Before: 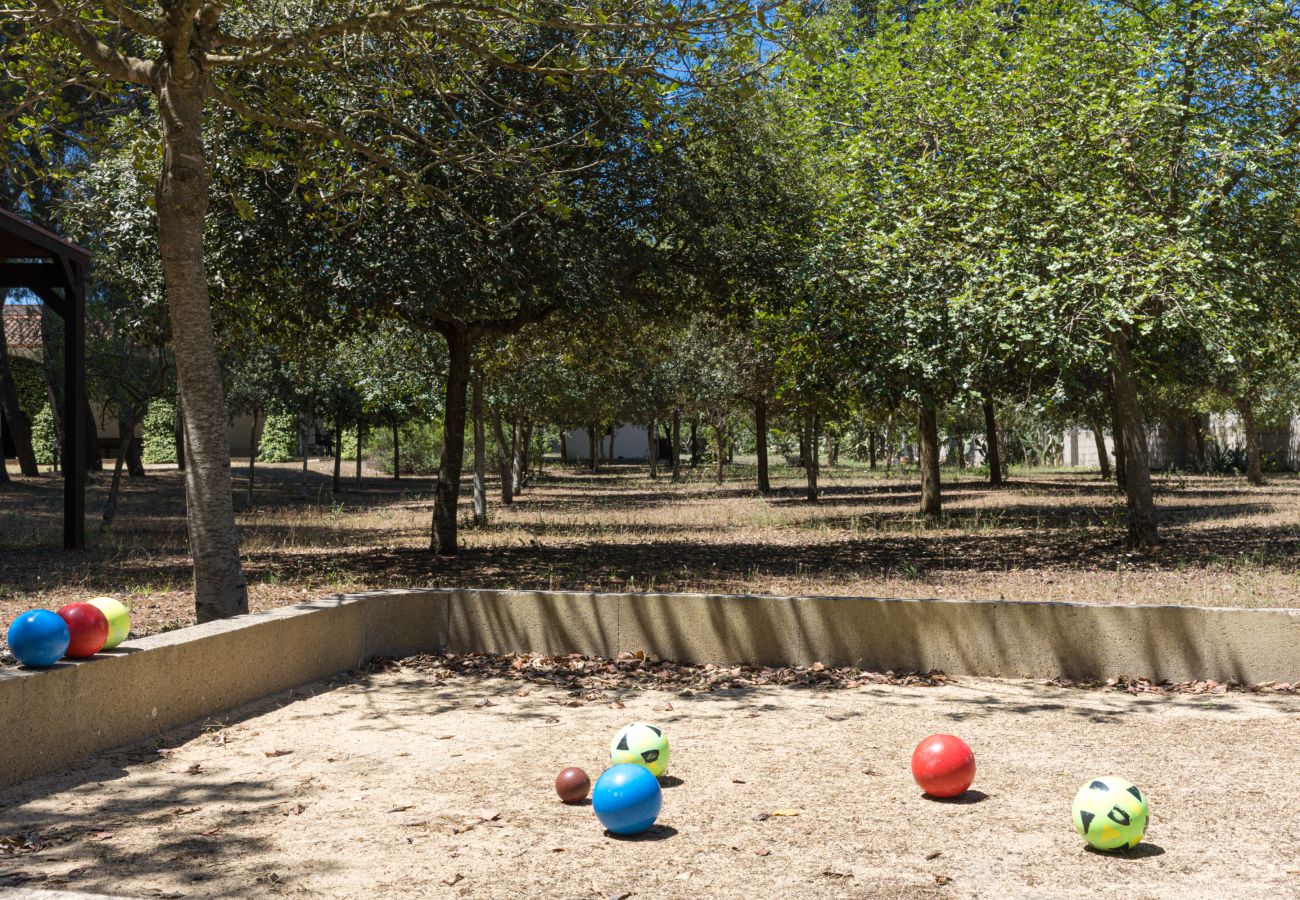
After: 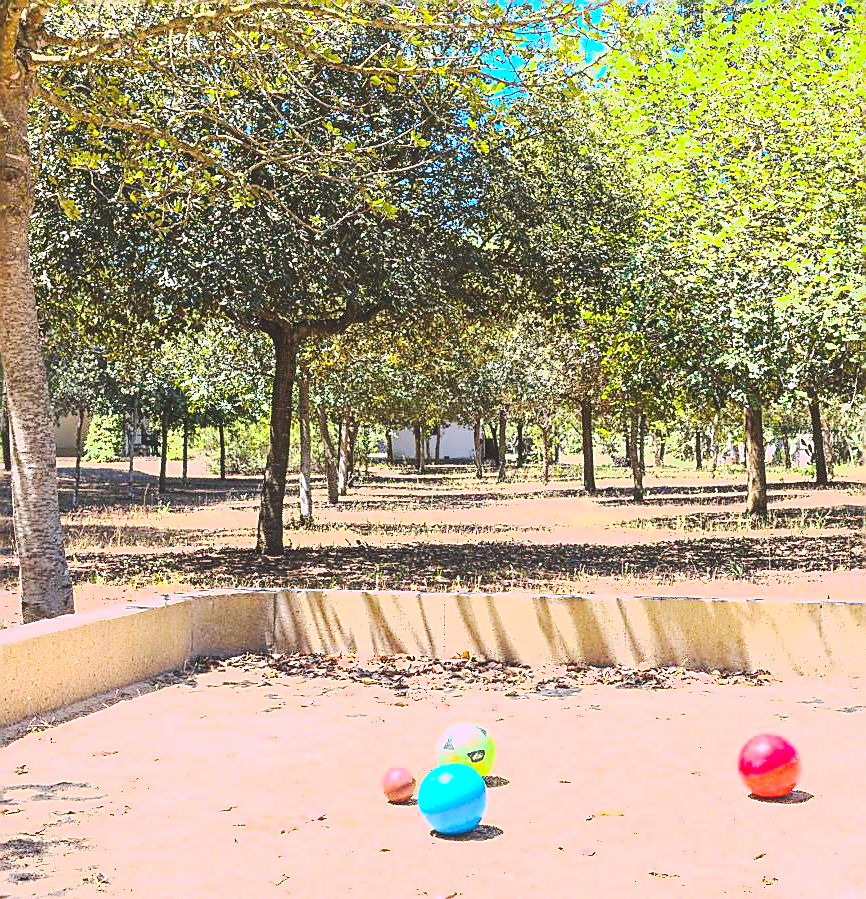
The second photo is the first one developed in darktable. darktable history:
sharpen: radius 1.4, amount 1.25, threshold 0.7
contrast brightness saturation: contrast 0.1, brightness 0.02, saturation 0.02
levels: levels [0, 0.492, 0.984]
exposure: black level correction 0, exposure 2.327 EV, compensate exposure bias true, compensate highlight preservation false
lowpass: radius 0.1, contrast 0.85, saturation 1.1, unbound 0
crop and rotate: left 13.409%, right 19.924%
white balance: red 1.05, blue 1.072
tone curve: curves: ch0 [(0, 0) (0.003, 0.15) (0.011, 0.151) (0.025, 0.15) (0.044, 0.15) (0.069, 0.151) (0.1, 0.153) (0.136, 0.16) (0.177, 0.183) (0.224, 0.21) (0.277, 0.253) (0.335, 0.309) (0.399, 0.389) (0.468, 0.479) (0.543, 0.58) (0.623, 0.677) (0.709, 0.747) (0.801, 0.808) (0.898, 0.87) (1, 1)], preserve colors none
